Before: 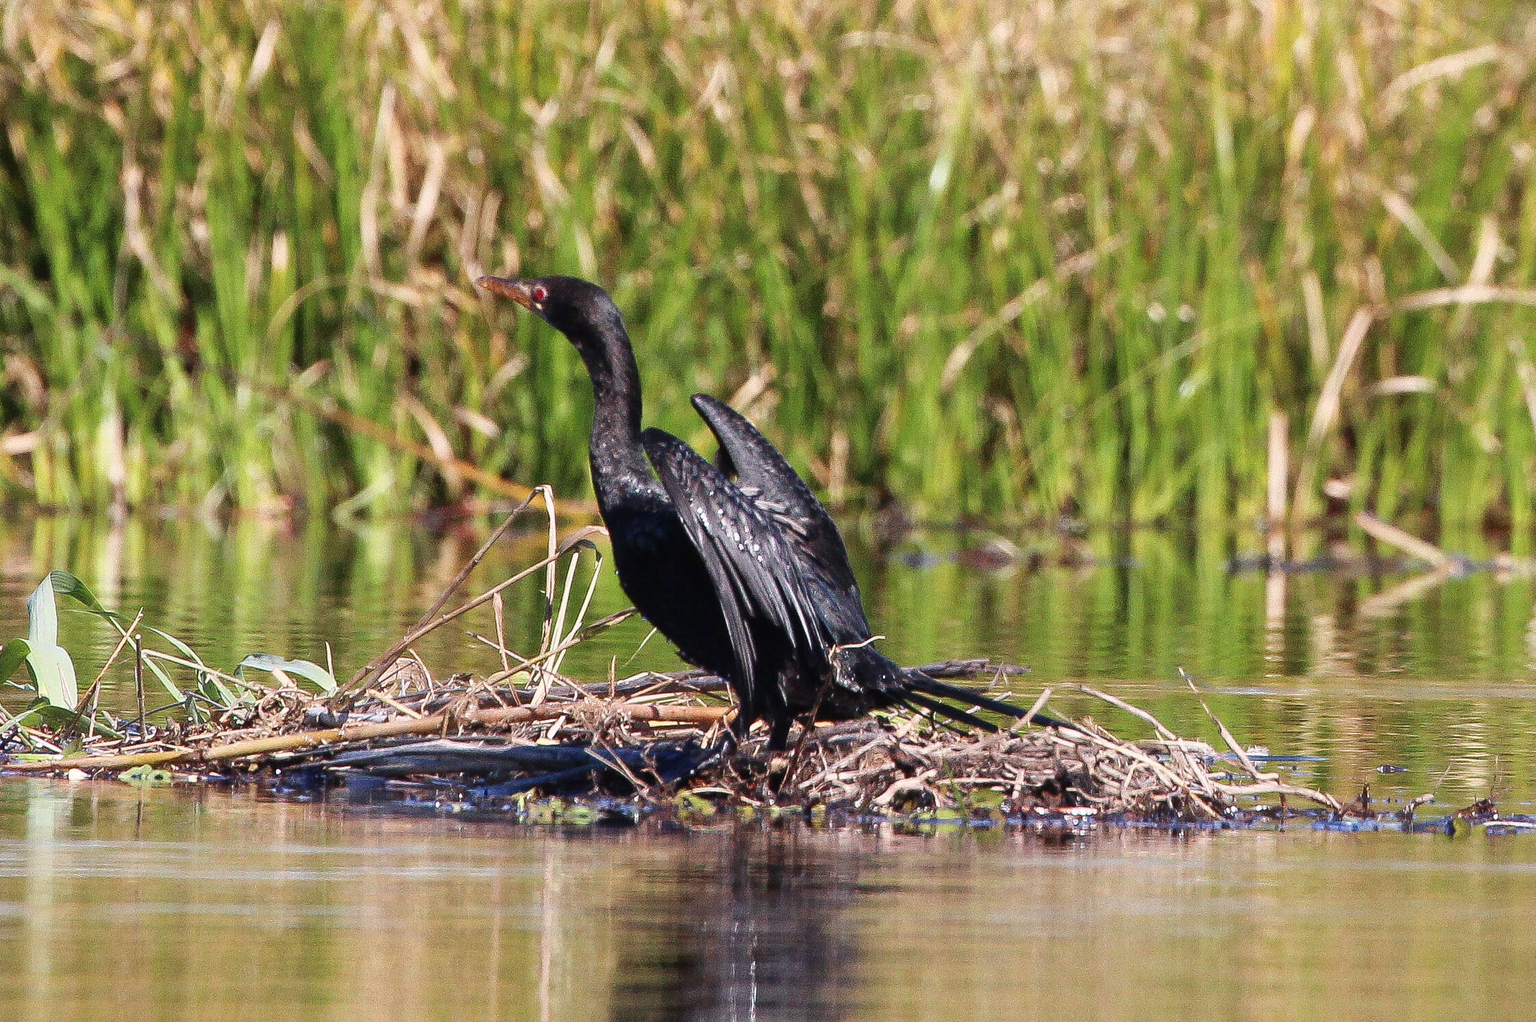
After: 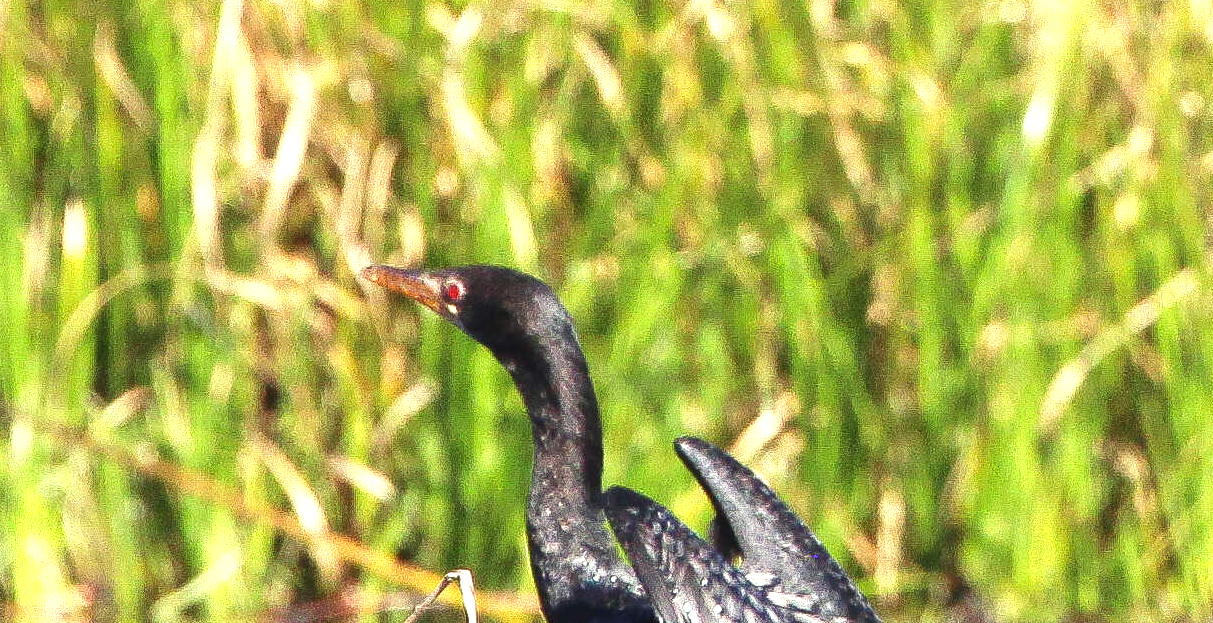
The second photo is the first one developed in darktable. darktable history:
crop: left 14.923%, top 9.255%, right 30.964%, bottom 48.941%
exposure: black level correction 0, exposure 1.103 EV, compensate exposure bias true, compensate highlight preservation false
color correction: highlights a* -5.81, highlights b* 11.29
